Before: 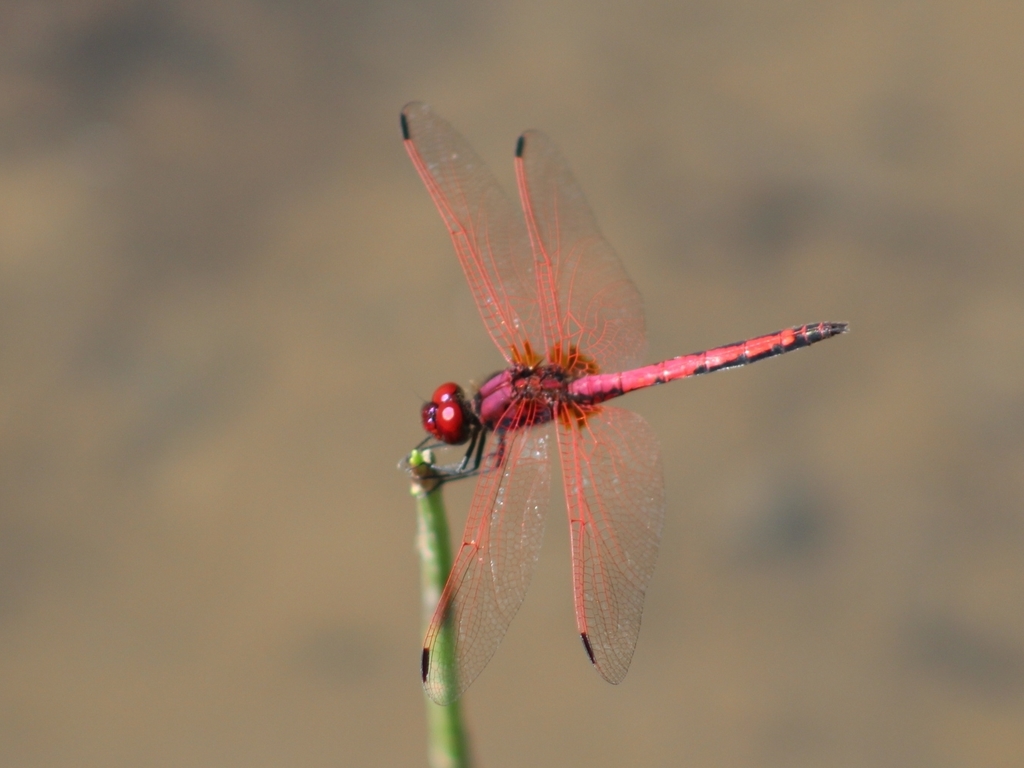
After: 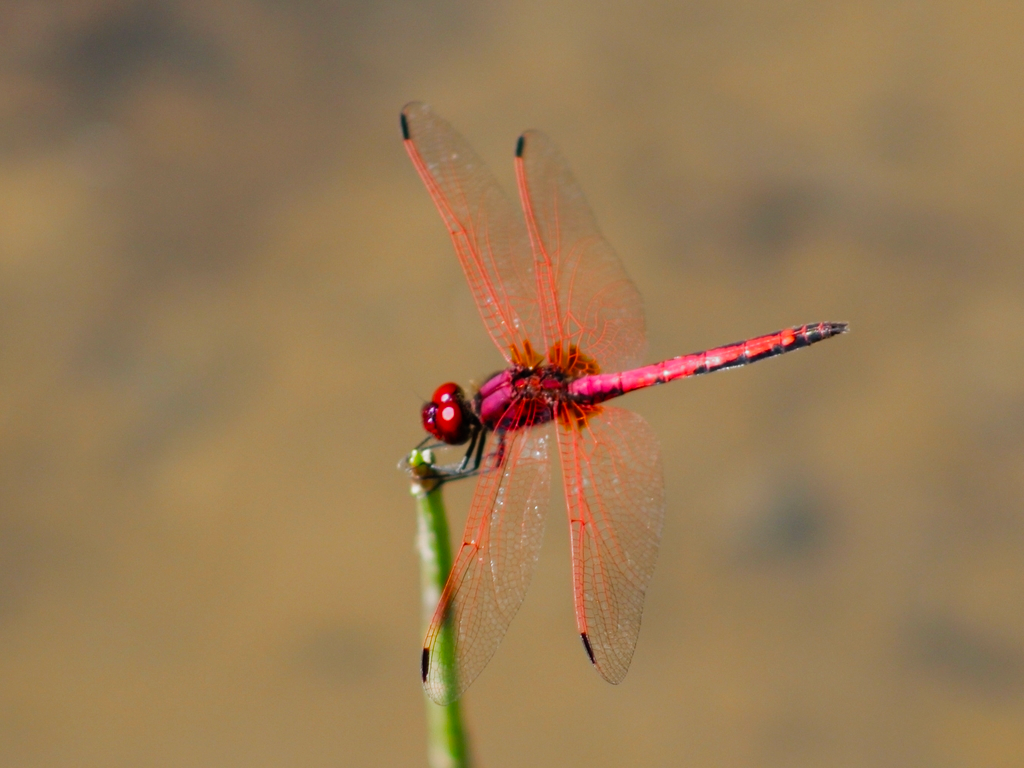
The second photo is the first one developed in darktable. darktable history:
filmic rgb: black relative exposure -8.02 EV, white relative exposure 2.45 EV, hardness 6.34, add noise in highlights 0.002, preserve chrominance no, color science v3 (2019), use custom middle-gray values true, contrast in highlights soft
color balance rgb: highlights gain › chroma 1.085%, highlights gain › hue 60.09°, perceptual saturation grading › global saturation 25.125%, global vibrance 20%
